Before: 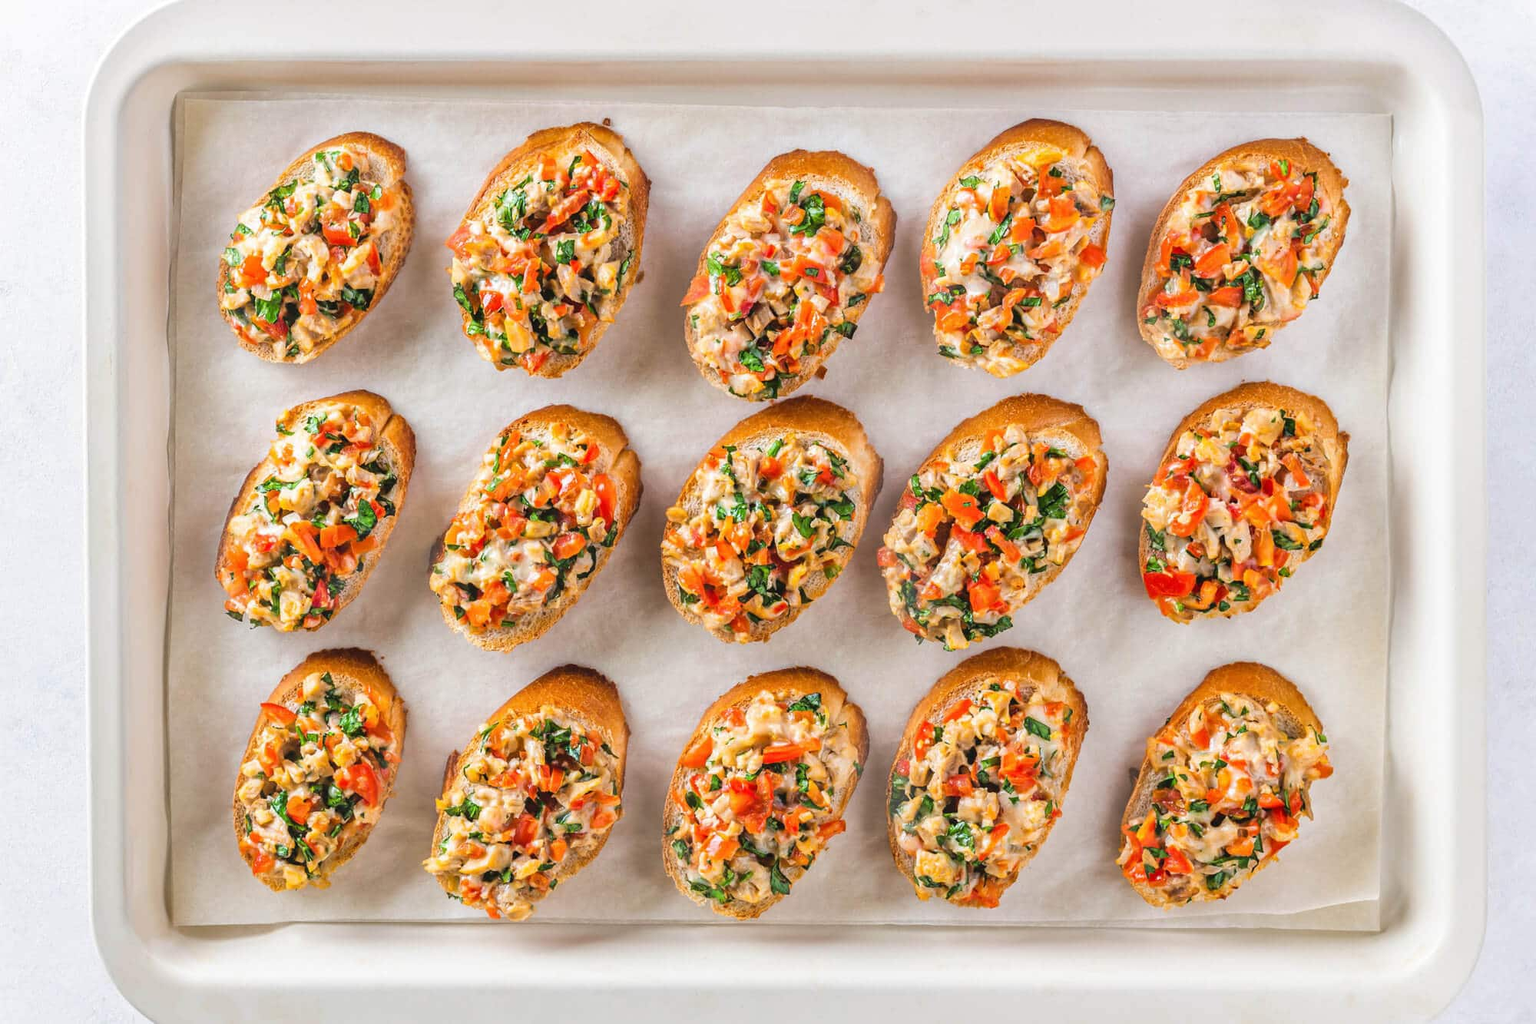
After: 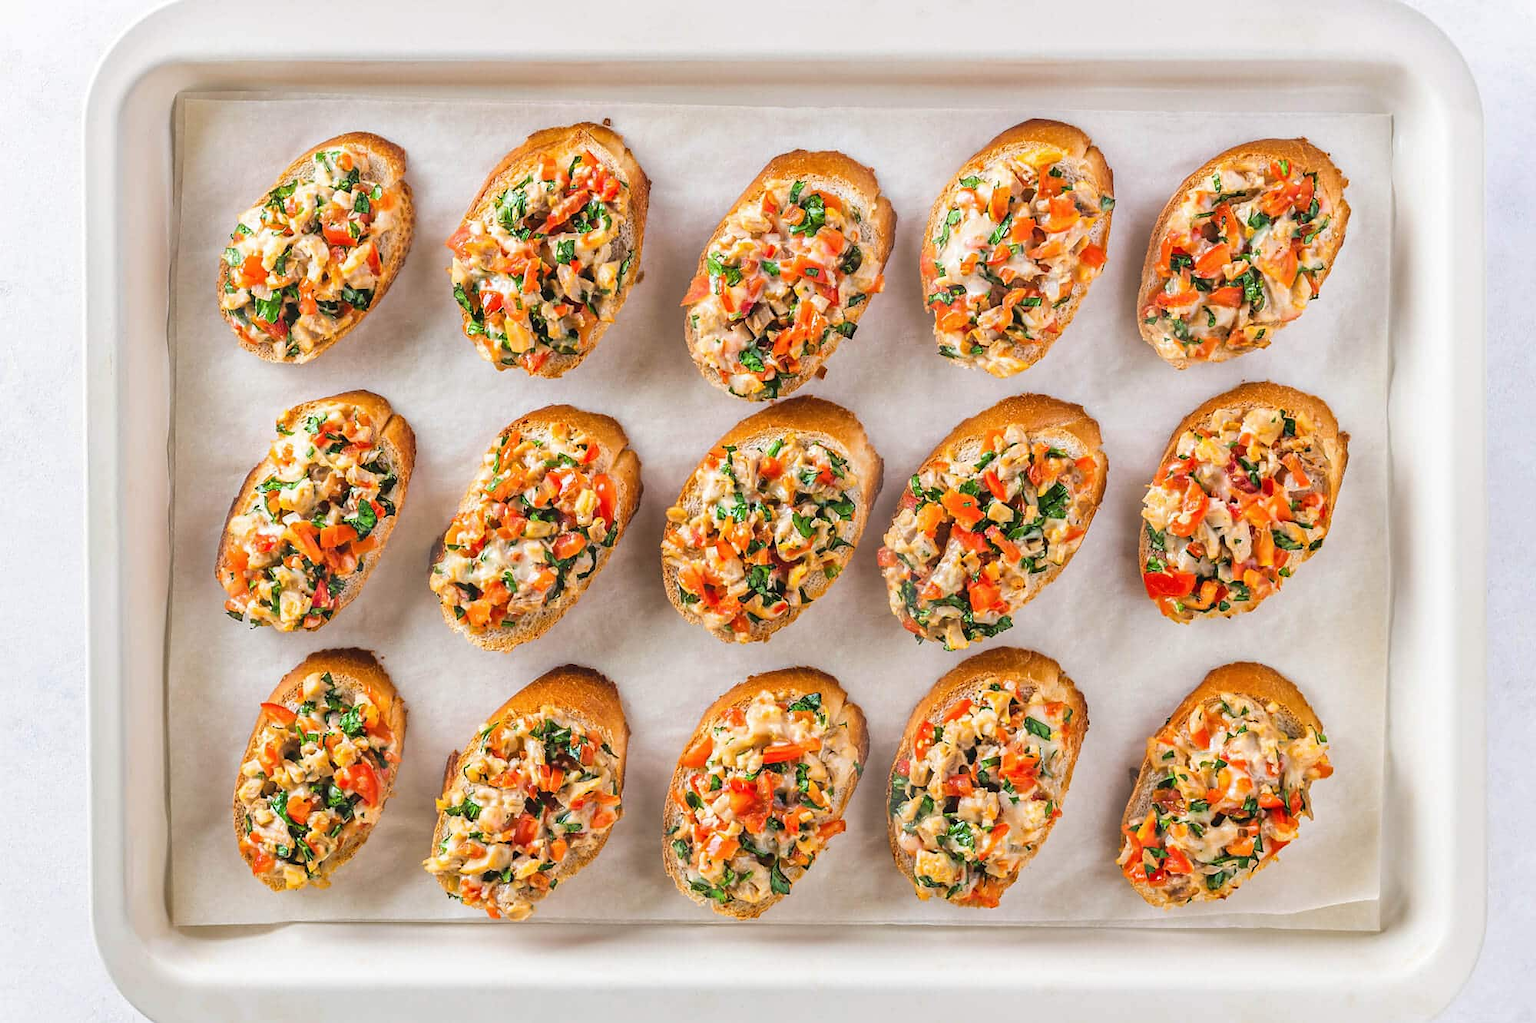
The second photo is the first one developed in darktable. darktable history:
sharpen: radius 1.032, threshold 0.885
